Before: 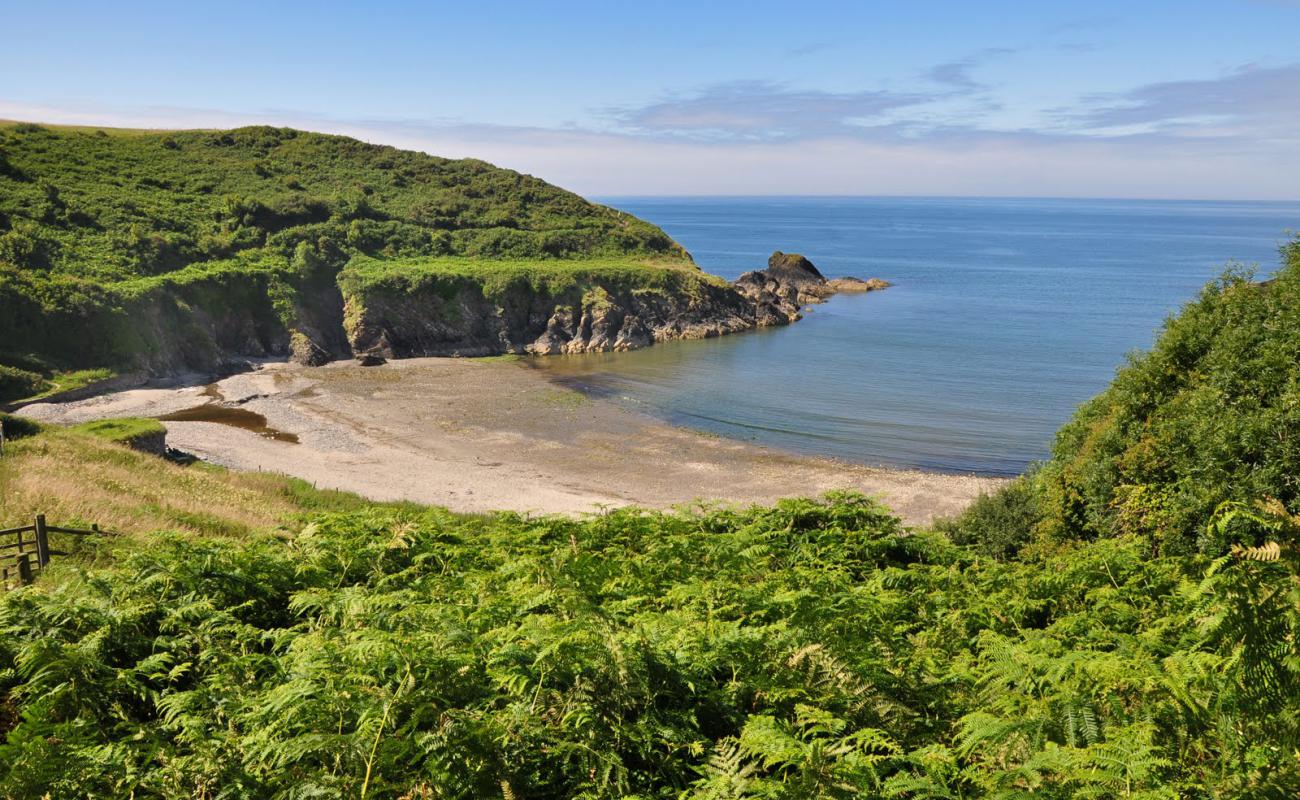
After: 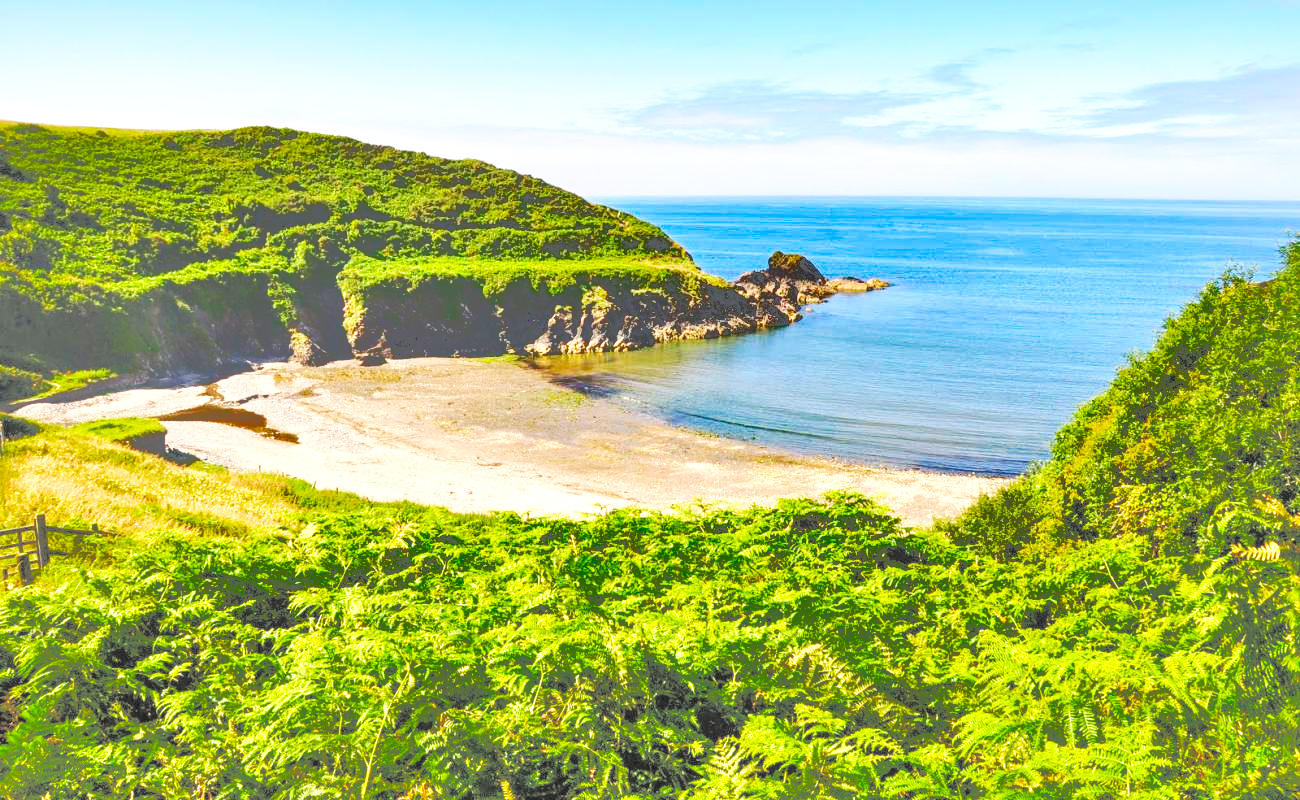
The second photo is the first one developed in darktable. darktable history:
shadows and highlights: shadows -18.23, highlights -73.12
local contrast: detail 130%
contrast brightness saturation: brightness 0.993
base curve: curves: ch0 [(0, 0) (0.007, 0.004) (0.027, 0.03) (0.046, 0.07) (0.207, 0.54) (0.442, 0.872) (0.673, 0.972) (1, 1)], preserve colors none
